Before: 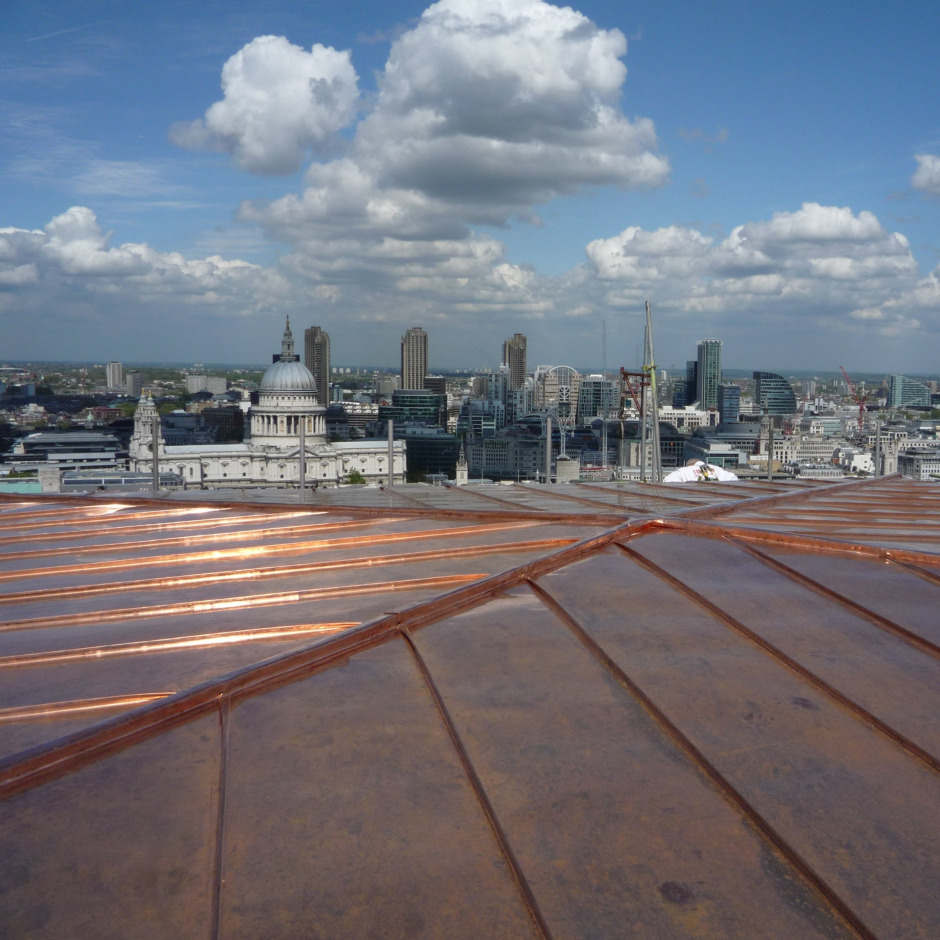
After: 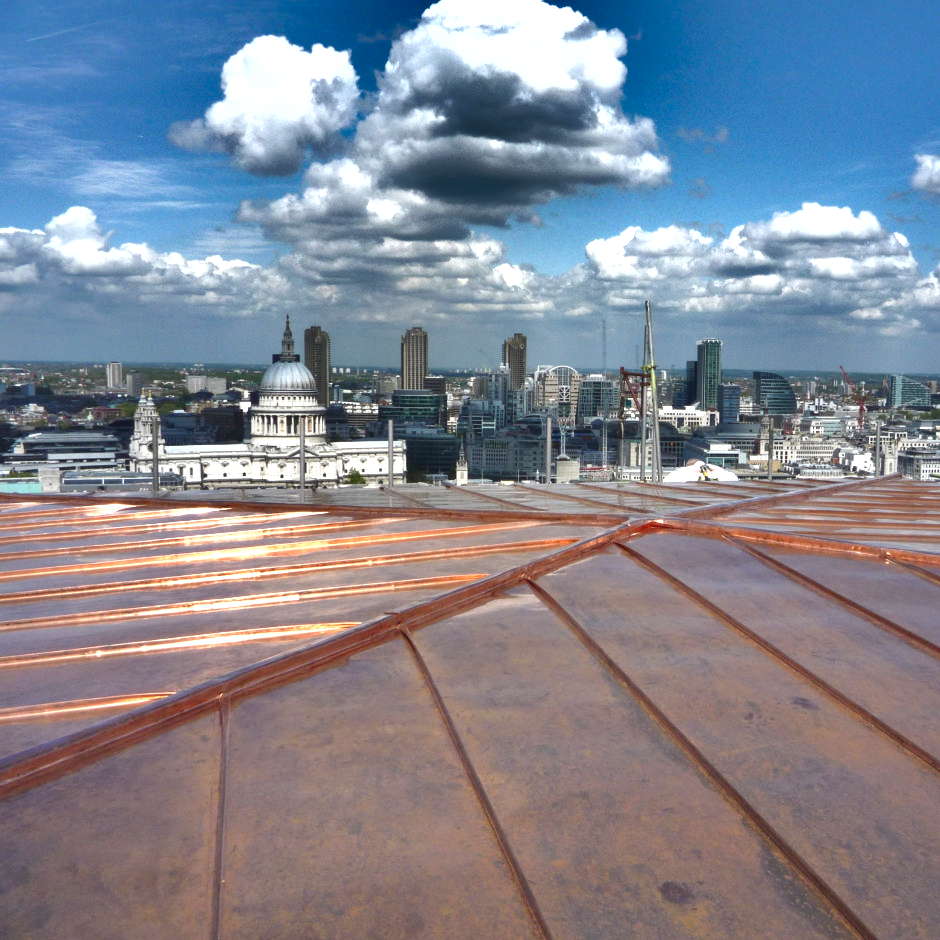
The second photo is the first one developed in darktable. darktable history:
exposure: black level correction 0, exposure 1.015 EV, compensate exposure bias true, compensate highlight preservation false
shadows and highlights: shadows 20.91, highlights -82.73, soften with gaussian
